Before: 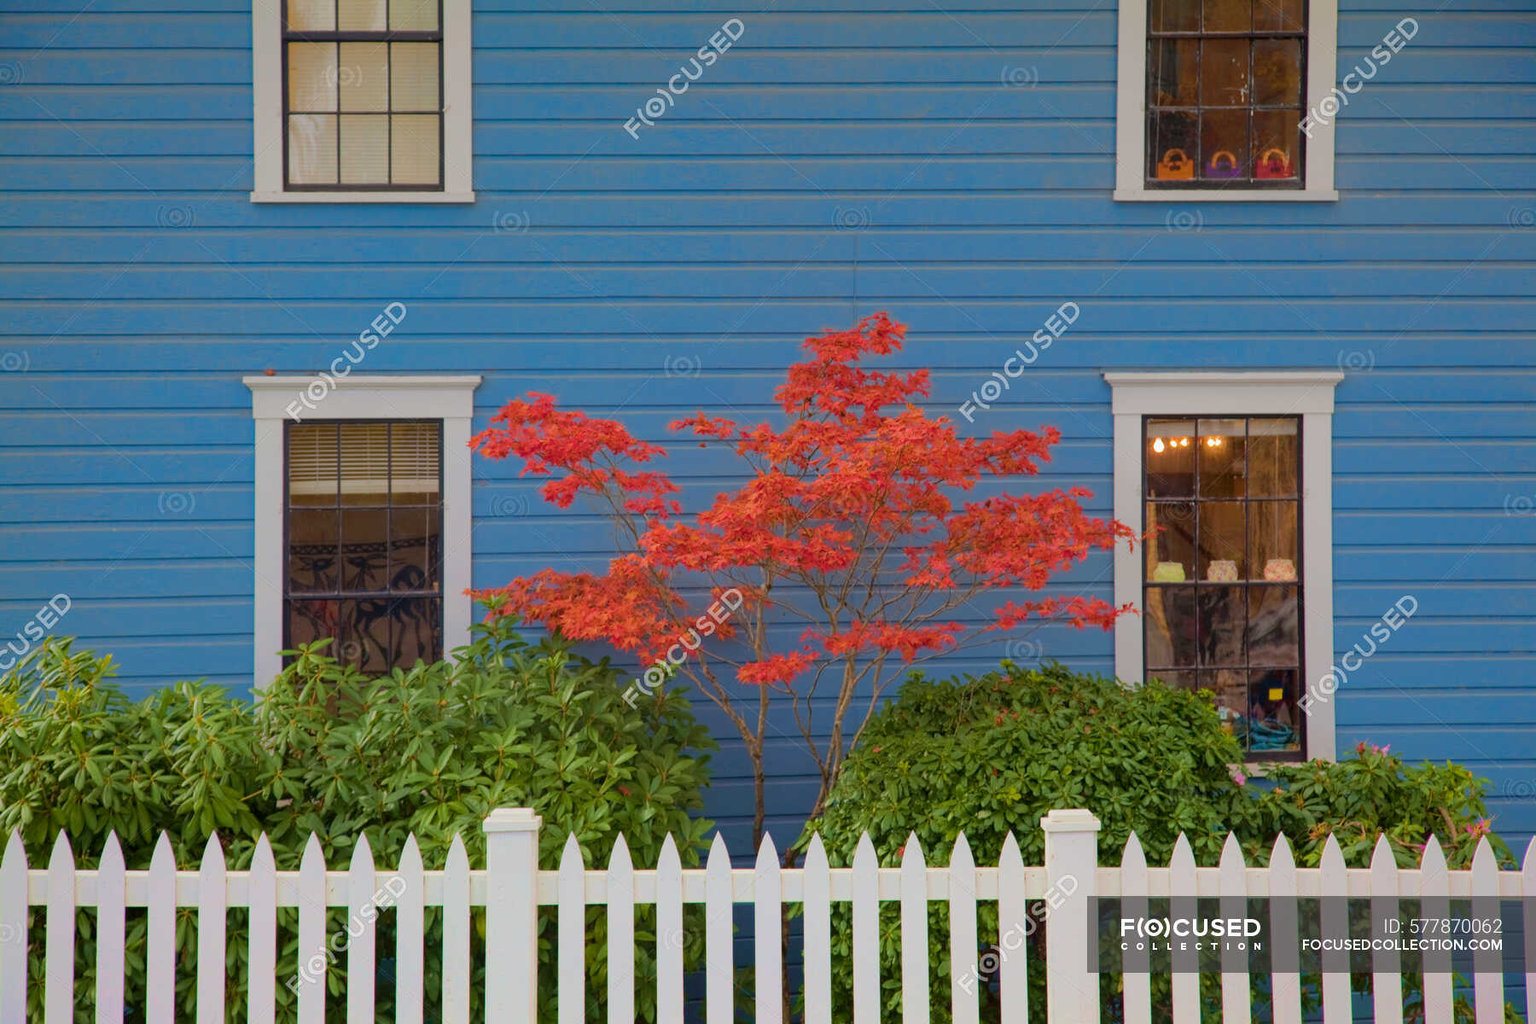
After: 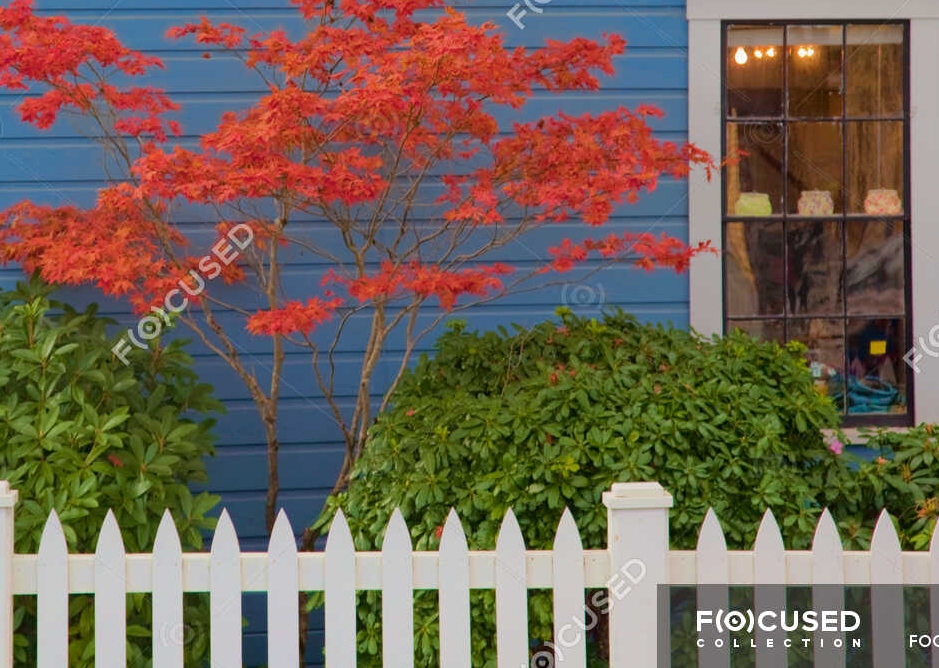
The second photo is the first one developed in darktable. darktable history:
crop: left 34.278%, top 38.853%, right 13.524%, bottom 5.471%
color calibration: illuminant same as pipeline (D50), adaptation none (bypass), x 0.333, y 0.334, temperature 5005.16 K
